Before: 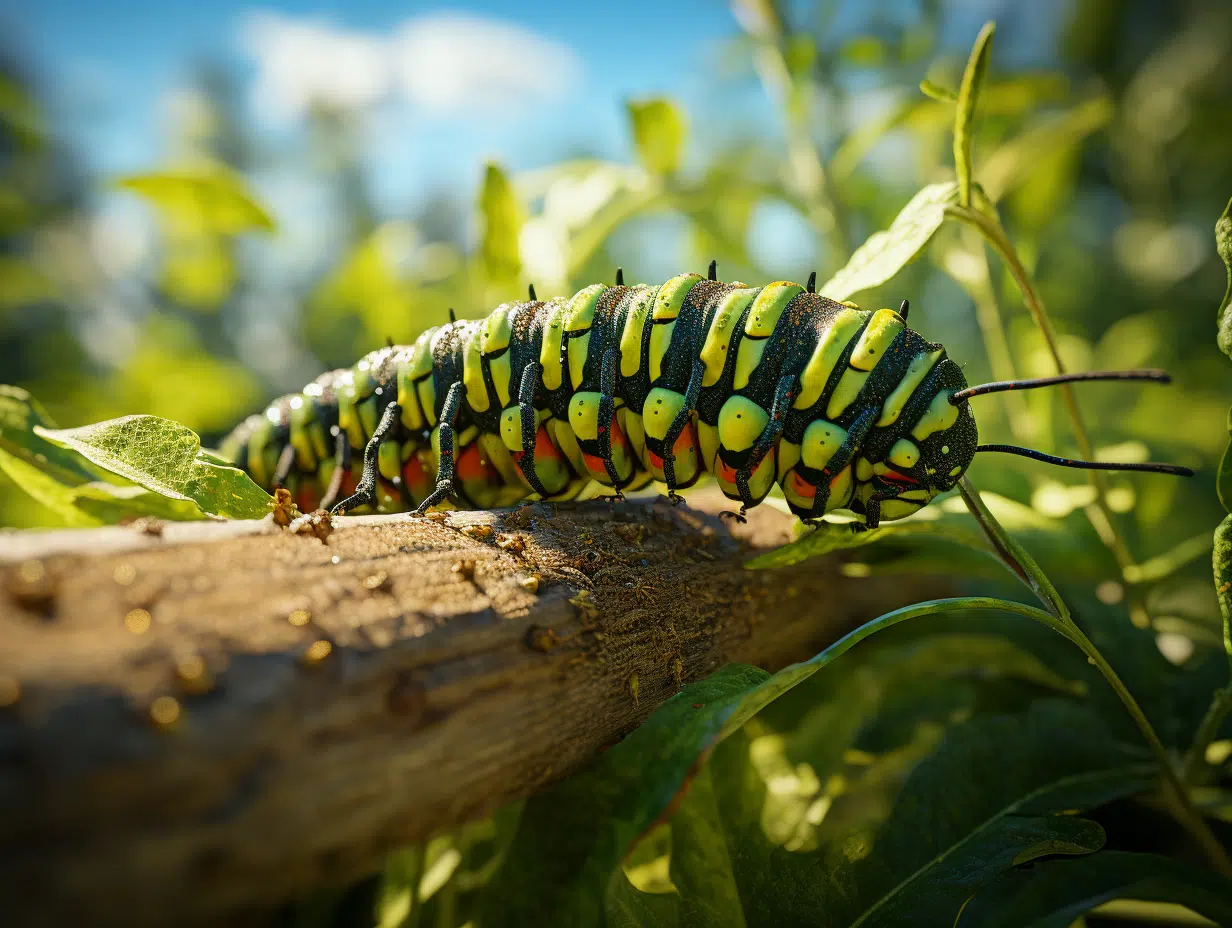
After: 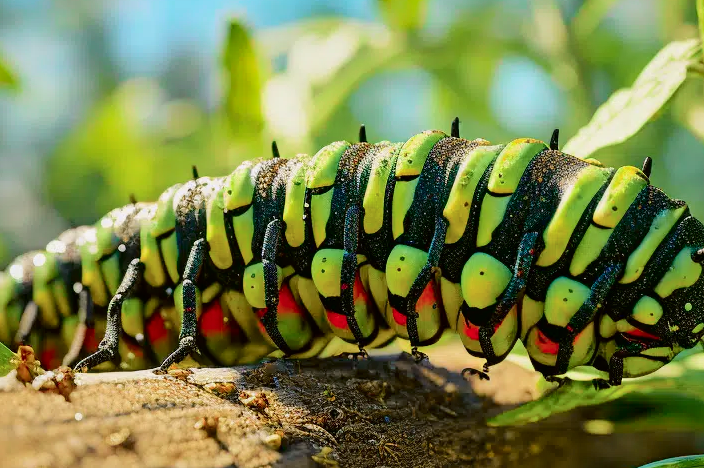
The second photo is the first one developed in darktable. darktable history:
shadows and highlights: low approximation 0.01, soften with gaussian
crop: left 20.932%, top 15.471%, right 21.848%, bottom 34.081%
tone curve: curves: ch0 [(0, 0) (0.068, 0.031) (0.175, 0.139) (0.32, 0.345) (0.495, 0.544) (0.748, 0.762) (0.993, 0.954)]; ch1 [(0, 0) (0.294, 0.184) (0.34, 0.303) (0.371, 0.344) (0.441, 0.408) (0.477, 0.474) (0.499, 0.5) (0.529, 0.523) (0.677, 0.762) (1, 1)]; ch2 [(0, 0) (0.431, 0.419) (0.495, 0.502) (0.524, 0.534) (0.557, 0.56) (0.634, 0.654) (0.728, 0.722) (1, 1)], color space Lab, independent channels, preserve colors none
white balance: red 1.004, blue 1.024
